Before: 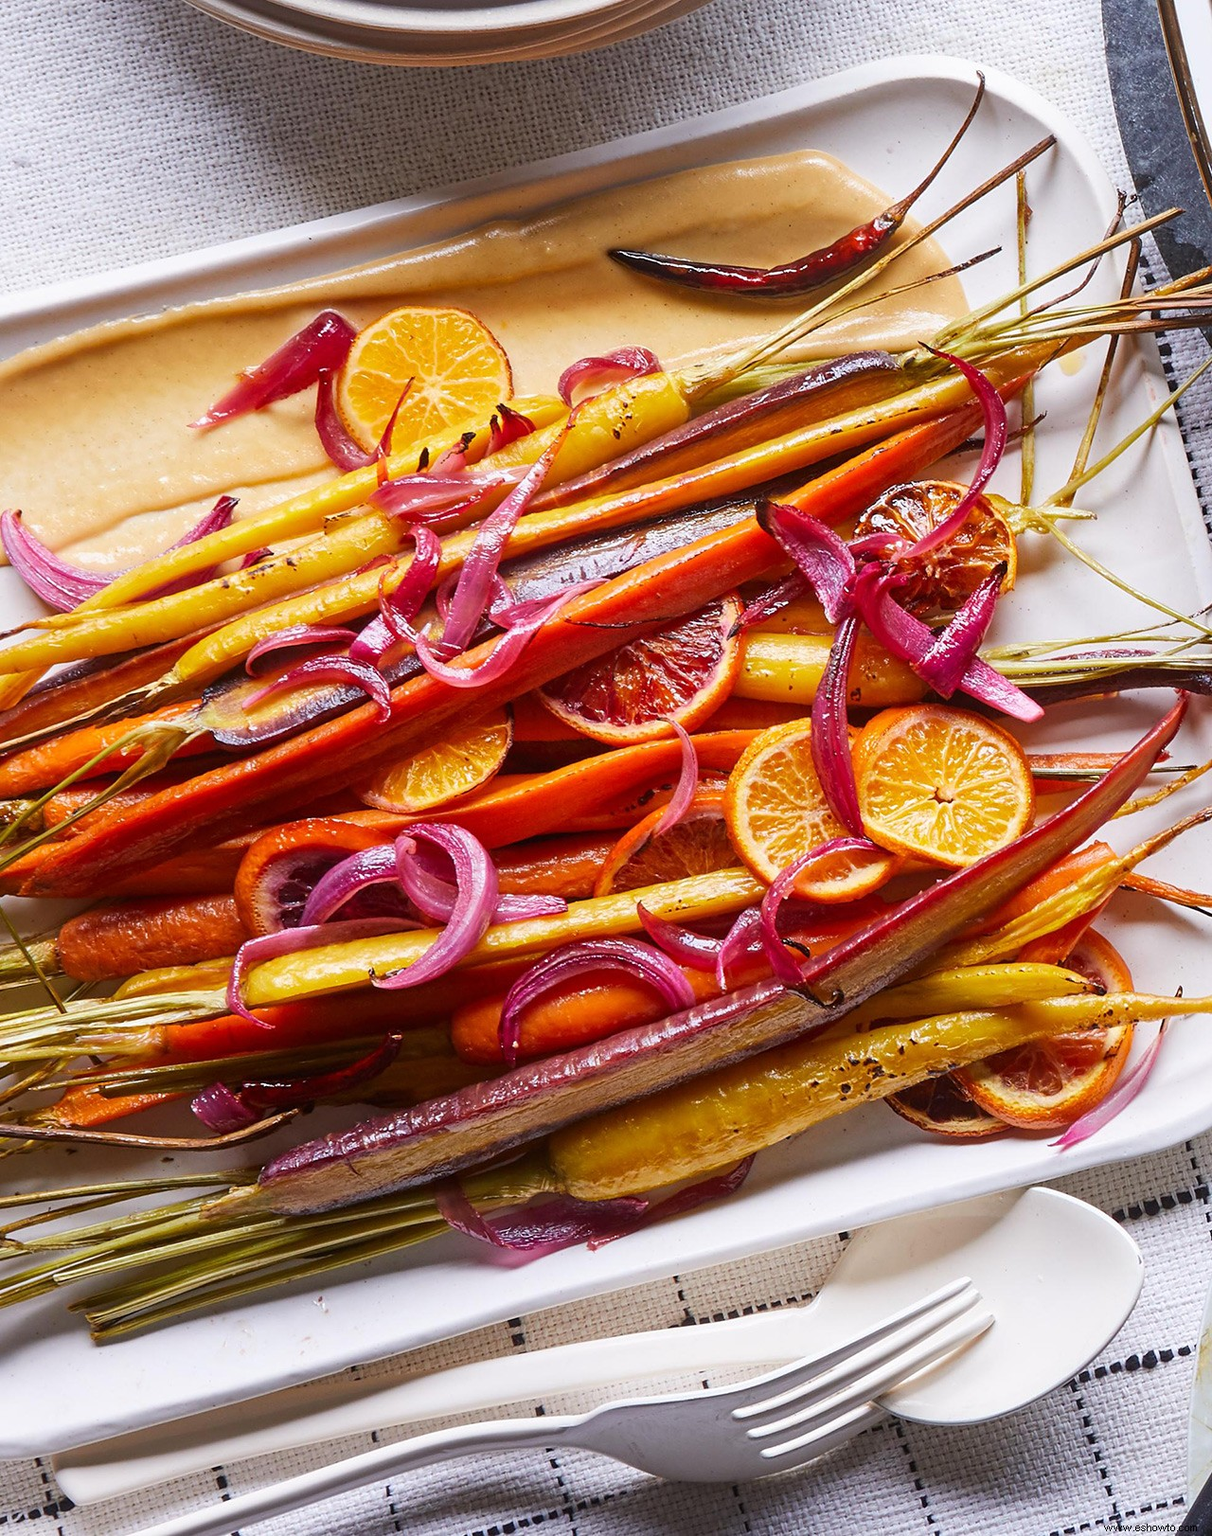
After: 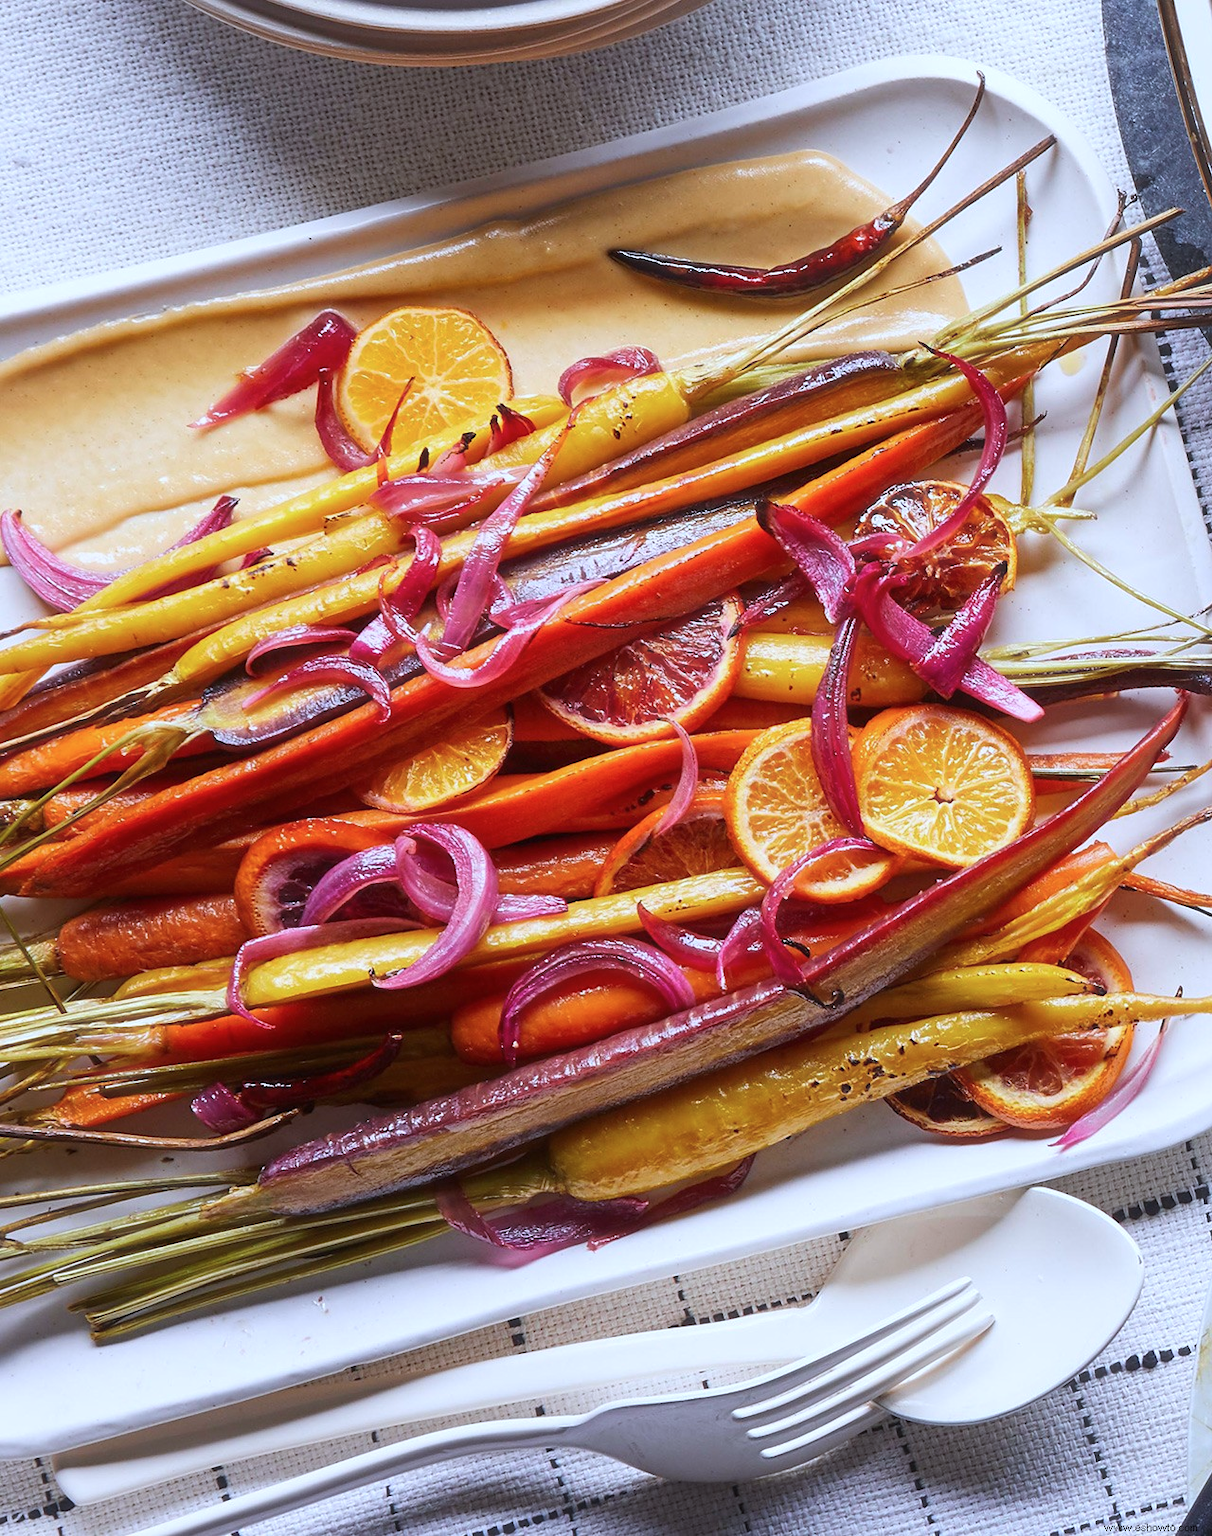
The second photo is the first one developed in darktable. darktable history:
haze removal: strength -0.05
color calibration: x 0.37, y 0.382, temperature 4313.32 K
